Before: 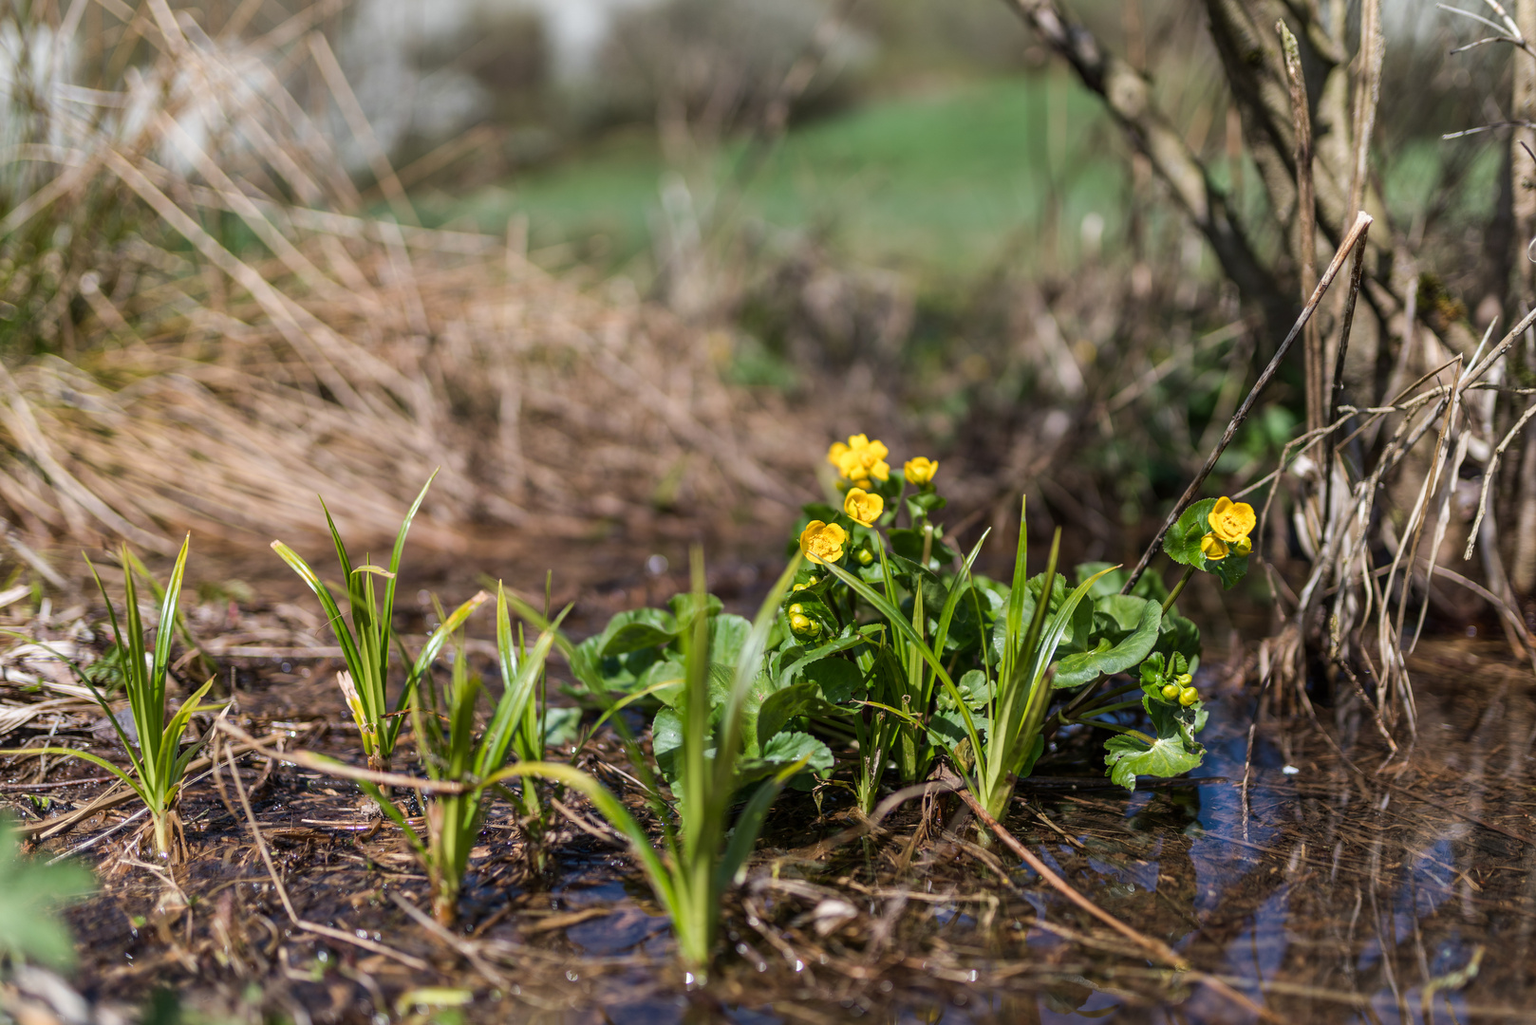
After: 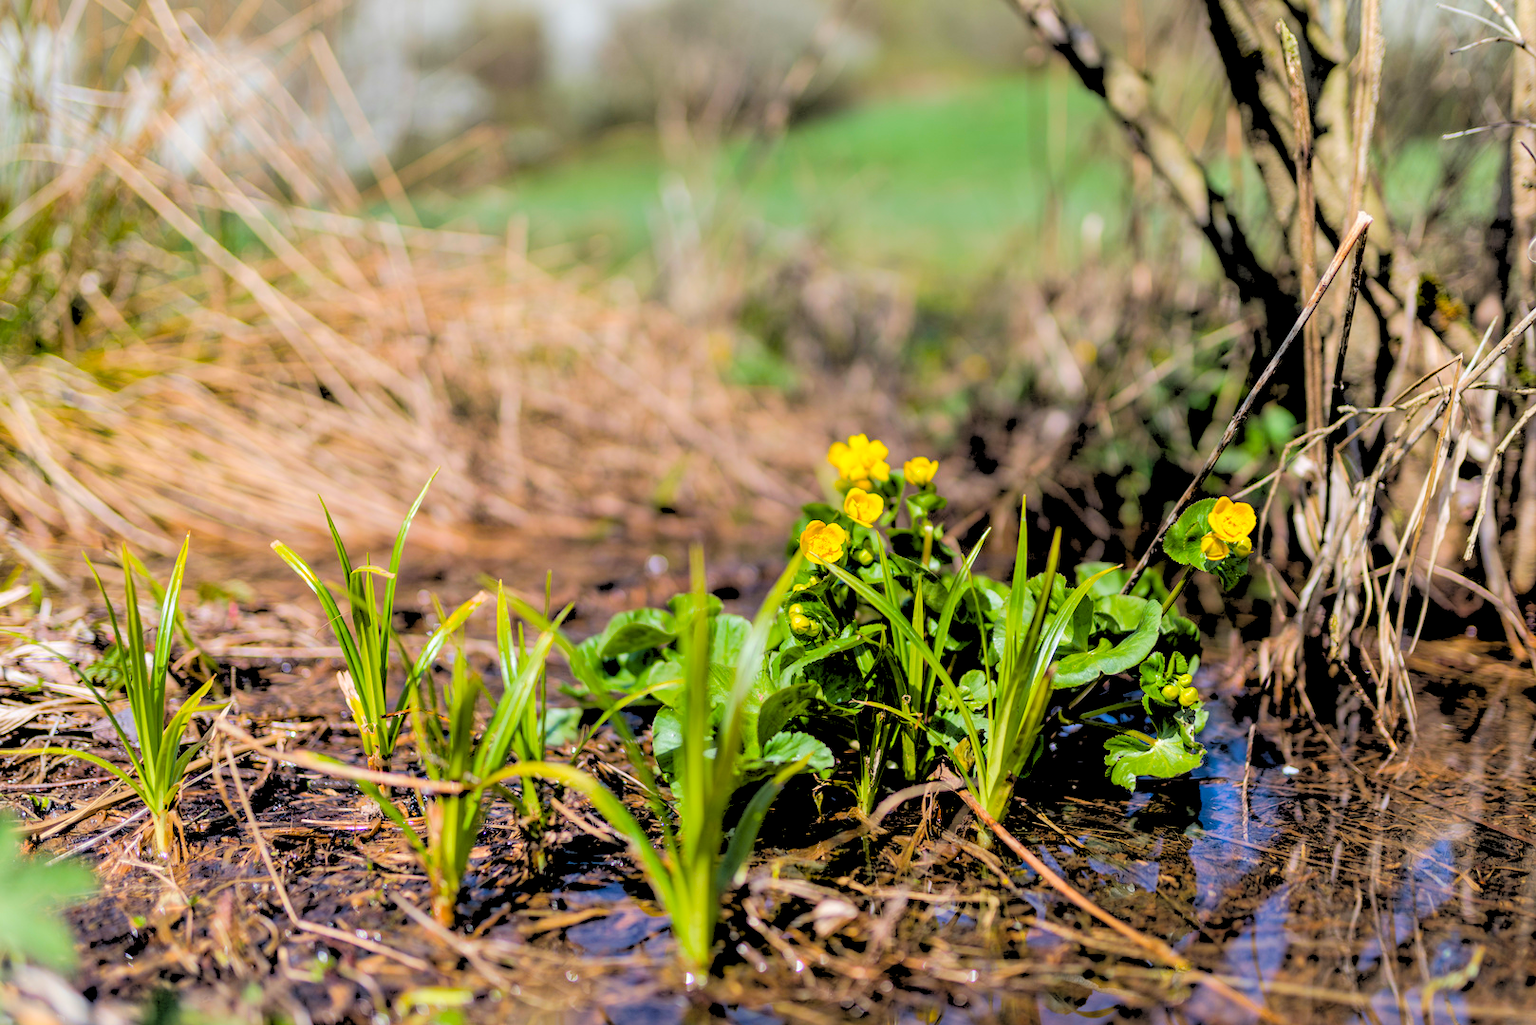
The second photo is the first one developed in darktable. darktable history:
color balance rgb: perceptual saturation grading › global saturation 25%, perceptual brilliance grading › mid-tones 10%, perceptual brilliance grading › shadows 15%, global vibrance 20%
rgb levels: levels [[0.027, 0.429, 0.996], [0, 0.5, 1], [0, 0.5, 1]]
